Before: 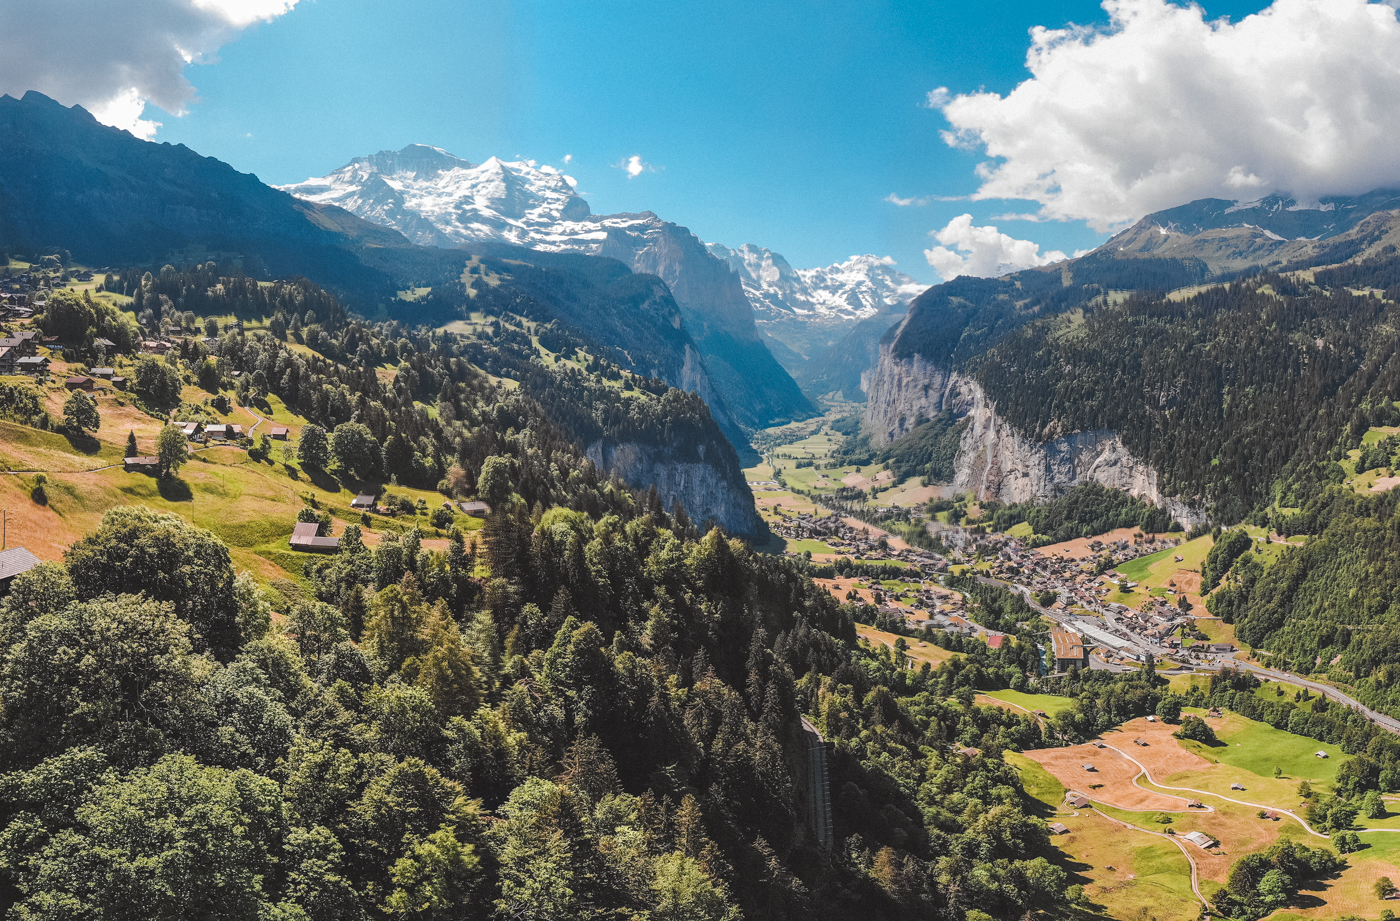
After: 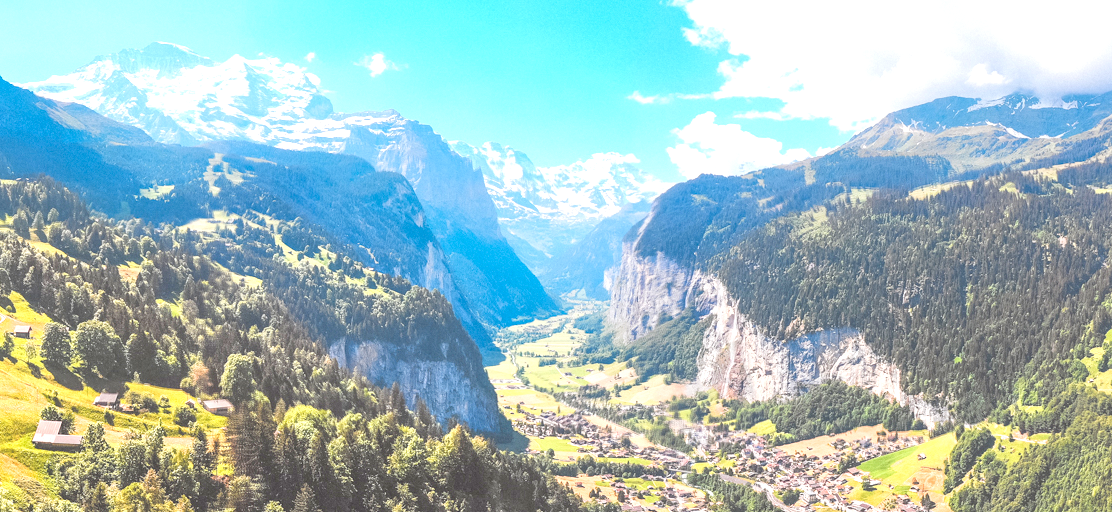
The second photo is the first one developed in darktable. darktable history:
exposure: black level correction 0.001, exposure 0.955 EV, compensate exposure bias true, compensate highlight preservation false
crop: left 18.38%, top 11.092%, right 2.134%, bottom 33.217%
levels: levels [0, 0.397, 0.955]
